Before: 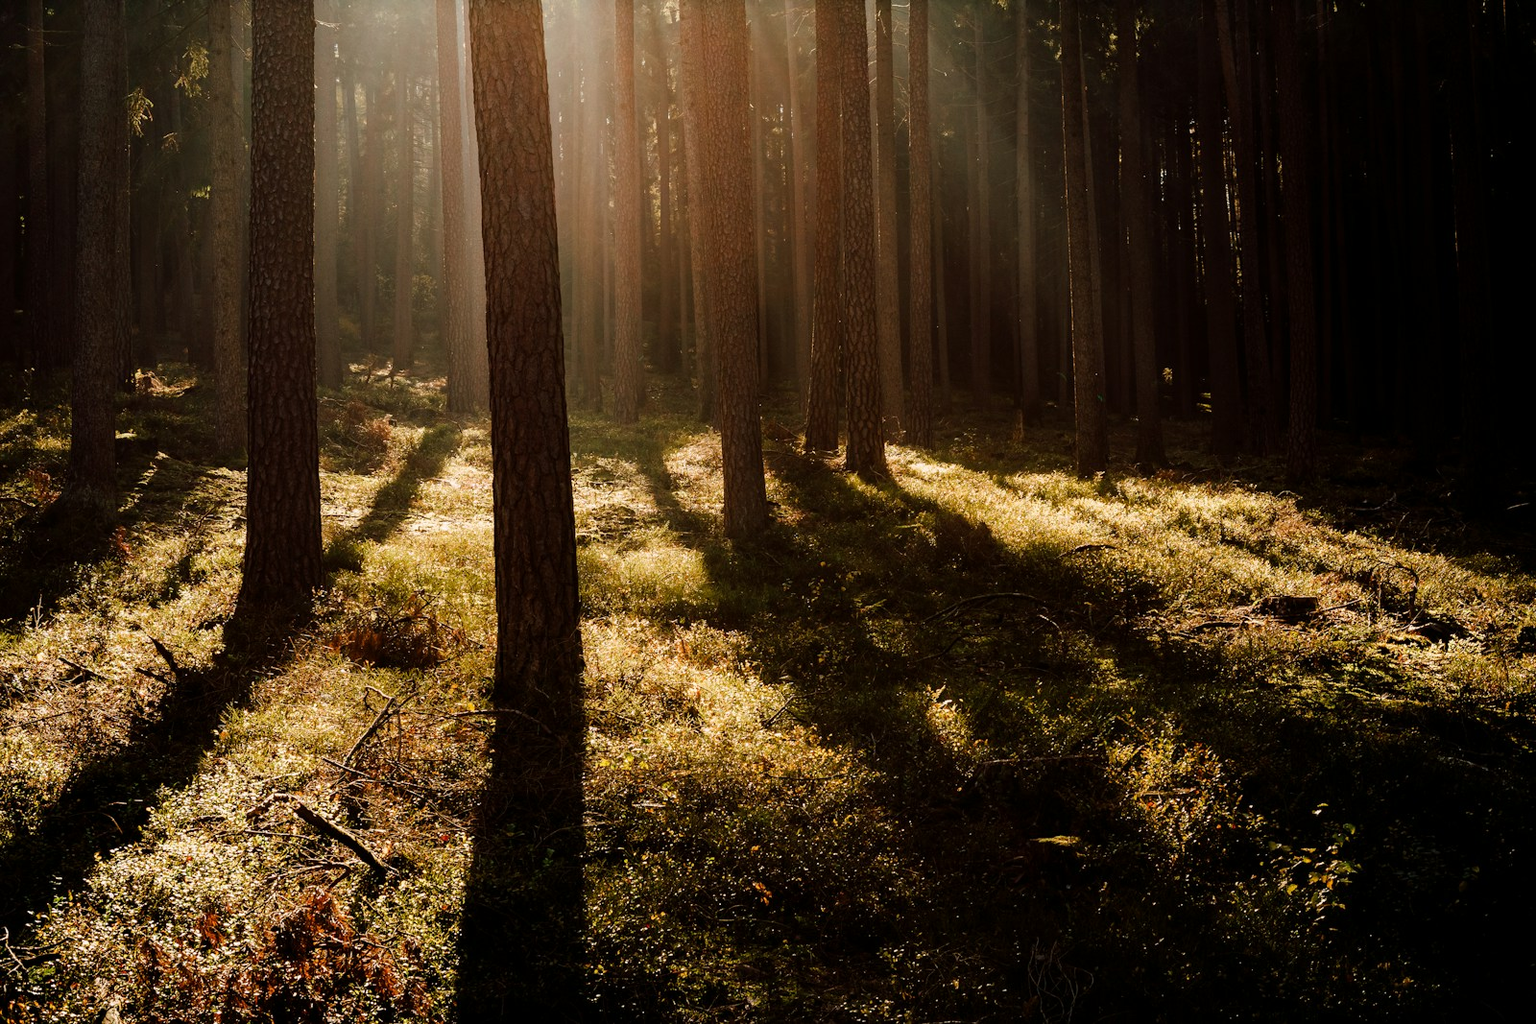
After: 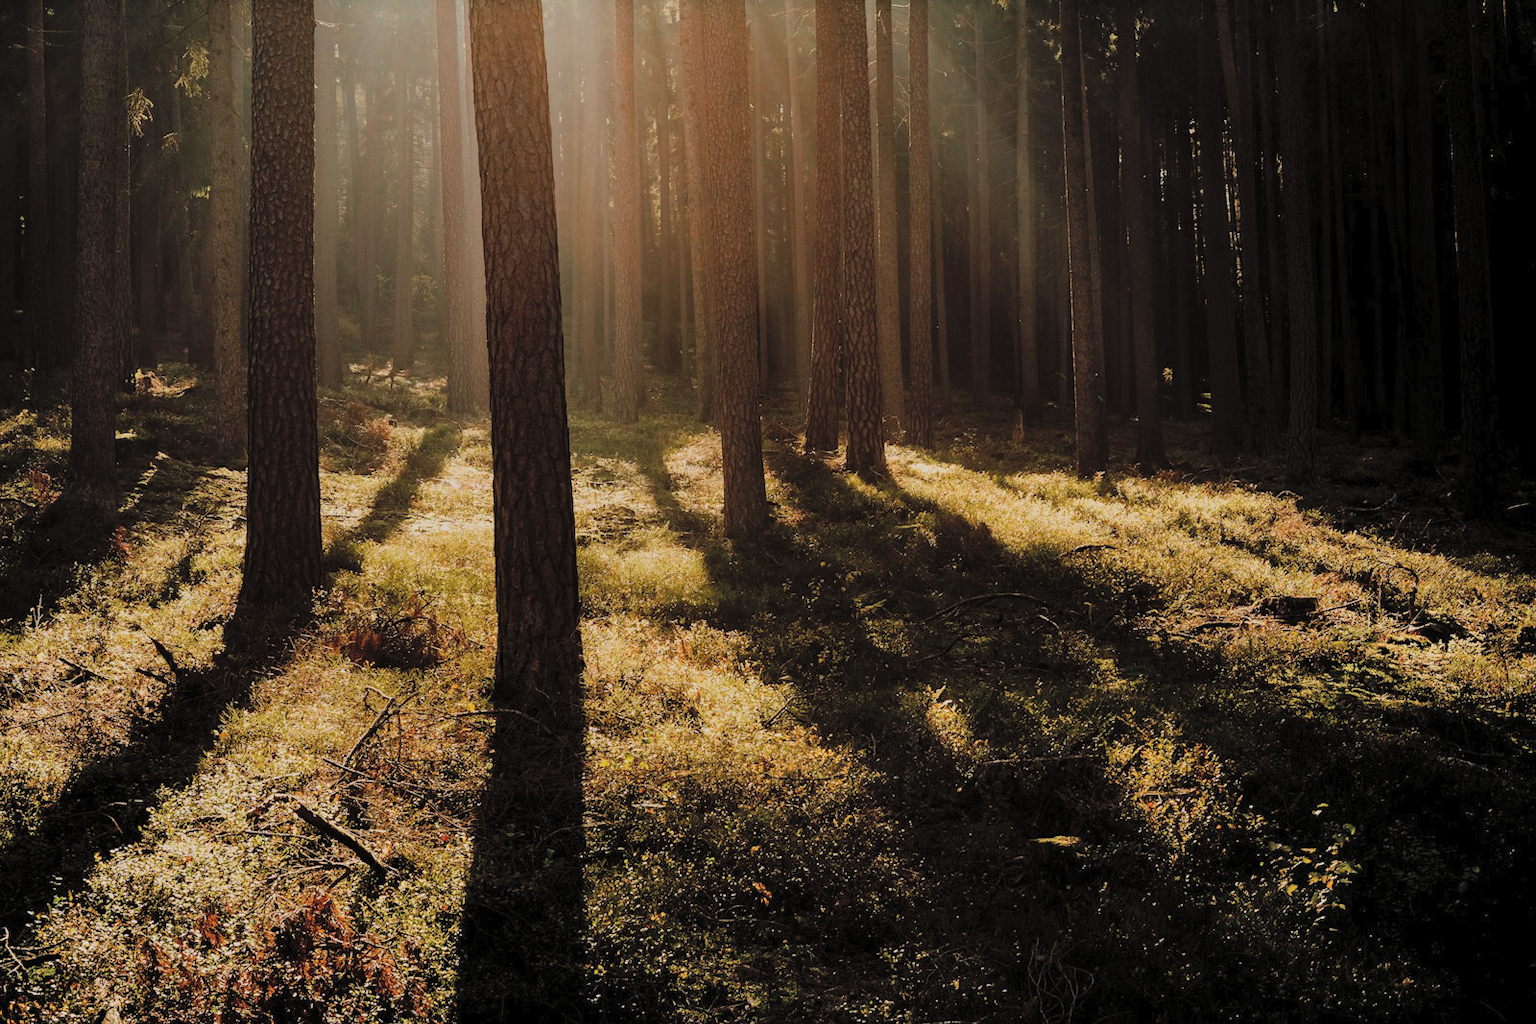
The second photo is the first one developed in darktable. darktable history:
contrast brightness saturation: contrast 0.1, brightness 0.3, saturation 0.14
exposure: exposure -1 EV, compensate highlight preservation false
shadows and highlights: shadows 24.5, highlights -78.15, soften with gaussian
